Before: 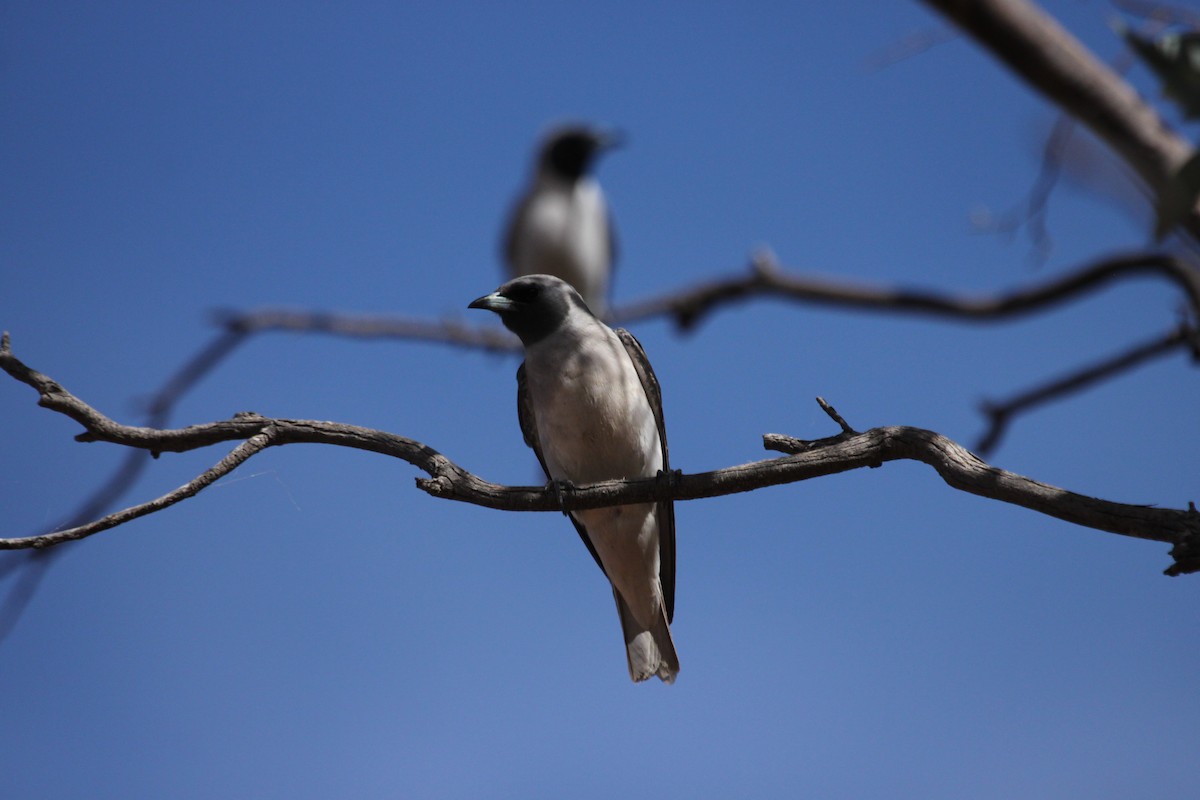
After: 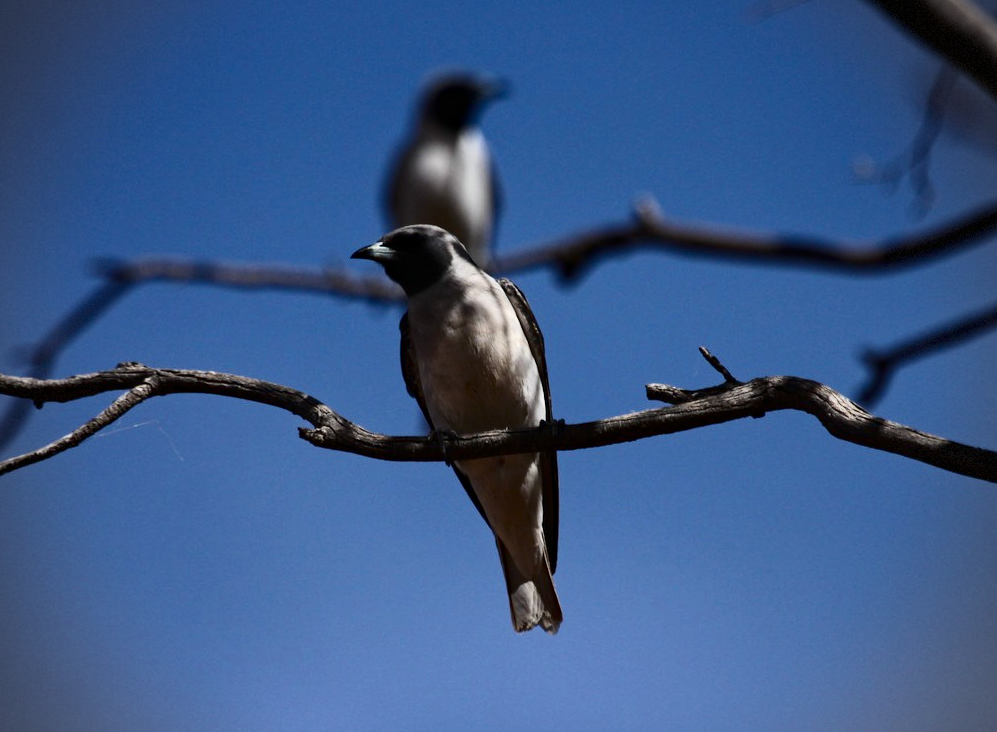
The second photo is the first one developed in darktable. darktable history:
crop: left 9.783%, top 6.27%, right 7.067%, bottom 2.224%
haze removal: adaptive false
contrast brightness saturation: contrast 0.299
vignetting: dithering 8-bit output, unbound false
